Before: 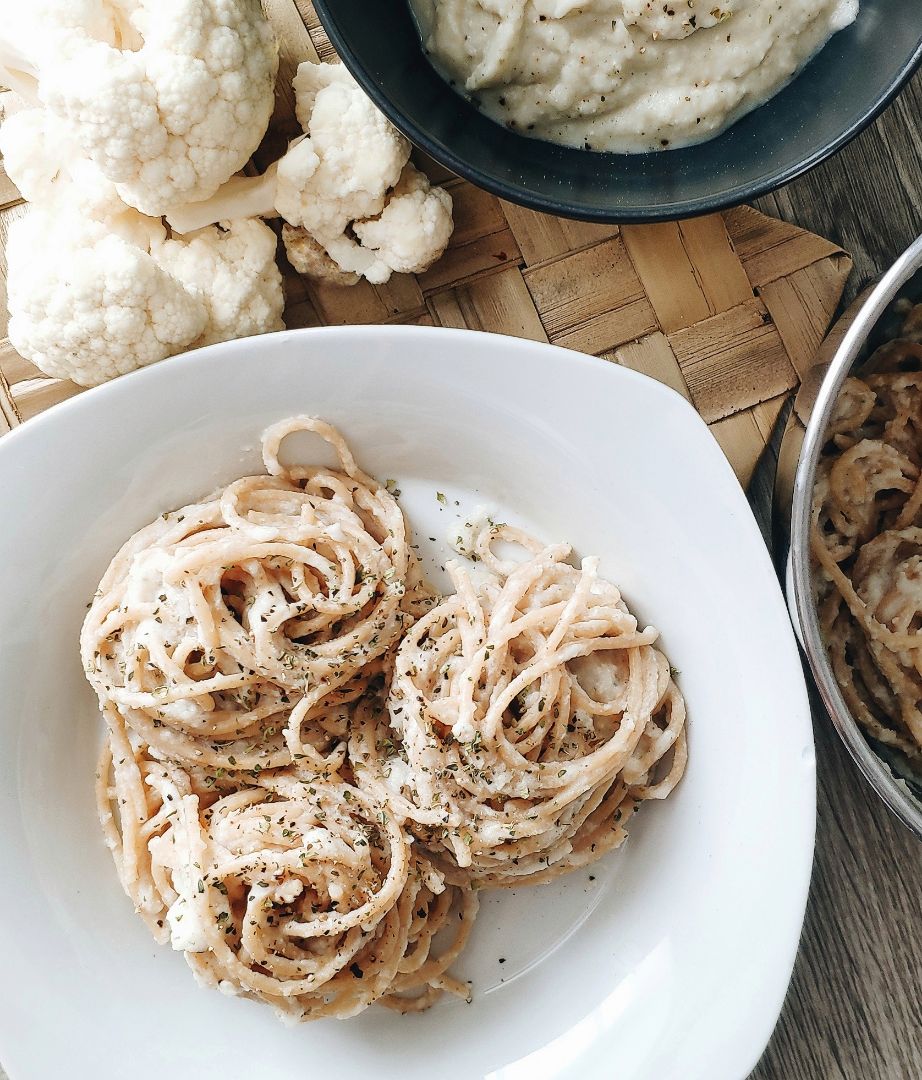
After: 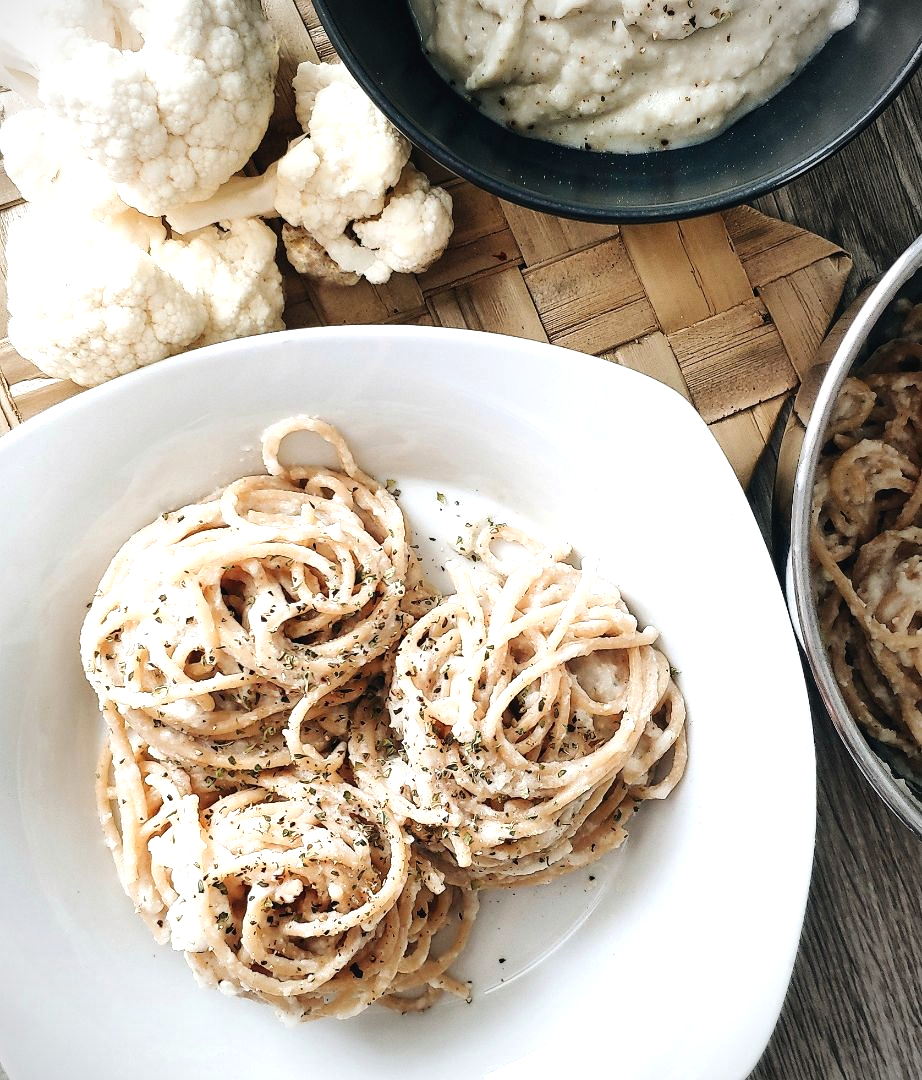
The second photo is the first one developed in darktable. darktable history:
vignetting: fall-off radius 60.92%
tone equalizer: -8 EV -0.417 EV, -7 EV -0.389 EV, -6 EV -0.333 EV, -5 EV -0.222 EV, -3 EV 0.222 EV, -2 EV 0.333 EV, -1 EV 0.389 EV, +0 EV 0.417 EV, edges refinement/feathering 500, mask exposure compensation -1.57 EV, preserve details no
shadows and highlights: shadows 12, white point adjustment 1.2, highlights -0.36, soften with gaussian
exposure: exposure 0.078 EV, compensate highlight preservation false
